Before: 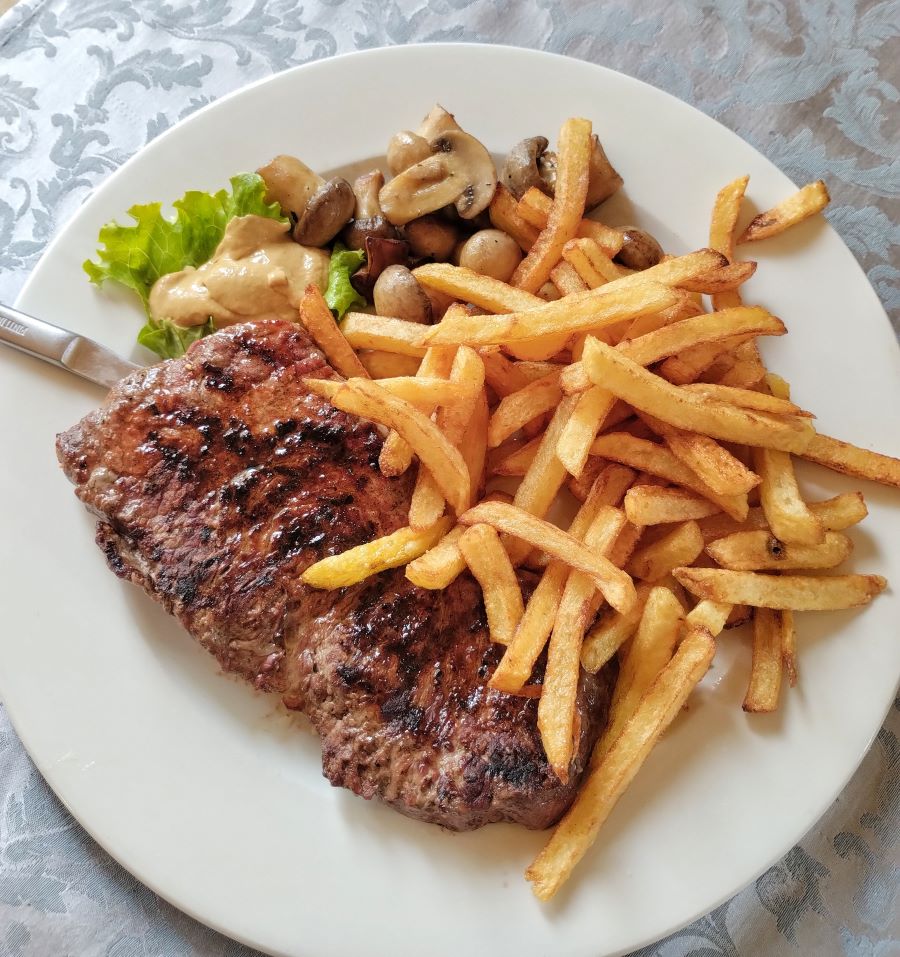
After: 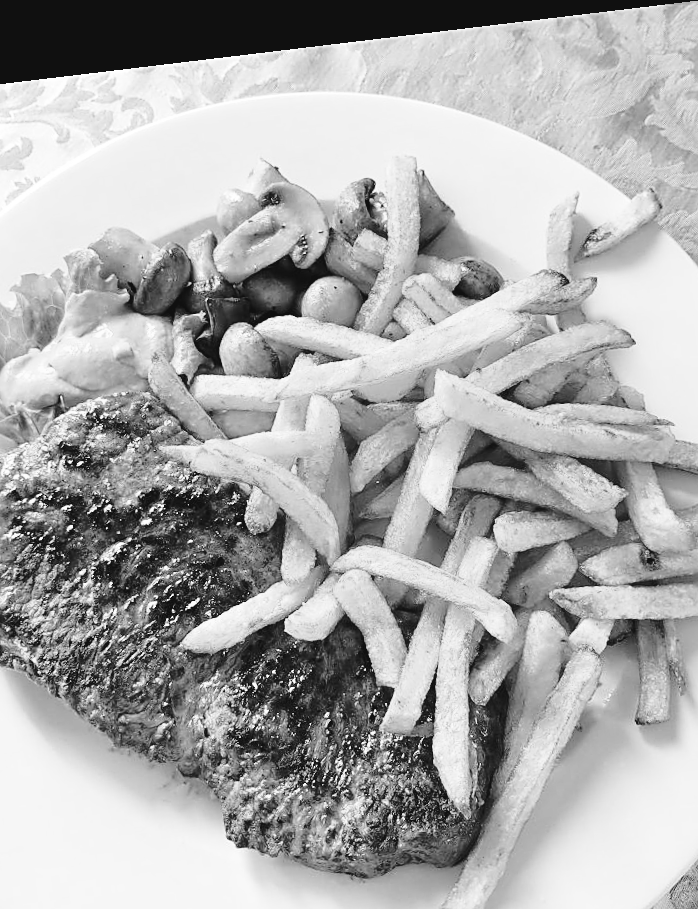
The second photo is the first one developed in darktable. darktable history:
crop: left 18.479%, right 12.2%, bottom 13.971%
rotate and perspective: rotation -6.83°, automatic cropping off
sharpen: amount 0.55
base curve: curves: ch0 [(0, 0) (0.032, 0.037) (0.105, 0.228) (0.435, 0.76) (0.856, 0.983) (1, 1)]
monochrome: on, module defaults
tone curve: curves: ch0 [(0, 0.046) (0.04, 0.074) (0.883, 0.858) (1, 1)]; ch1 [(0, 0) (0.146, 0.159) (0.338, 0.365) (0.417, 0.455) (0.489, 0.486) (0.504, 0.502) (0.529, 0.537) (0.563, 0.567) (1, 1)]; ch2 [(0, 0) (0.307, 0.298) (0.388, 0.375) (0.443, 0.456) (0.485, 0.492) (0.544, 0.525) (1, 1)], color space Lab, independent channels, preserve colors none
velvia: strength 15%
